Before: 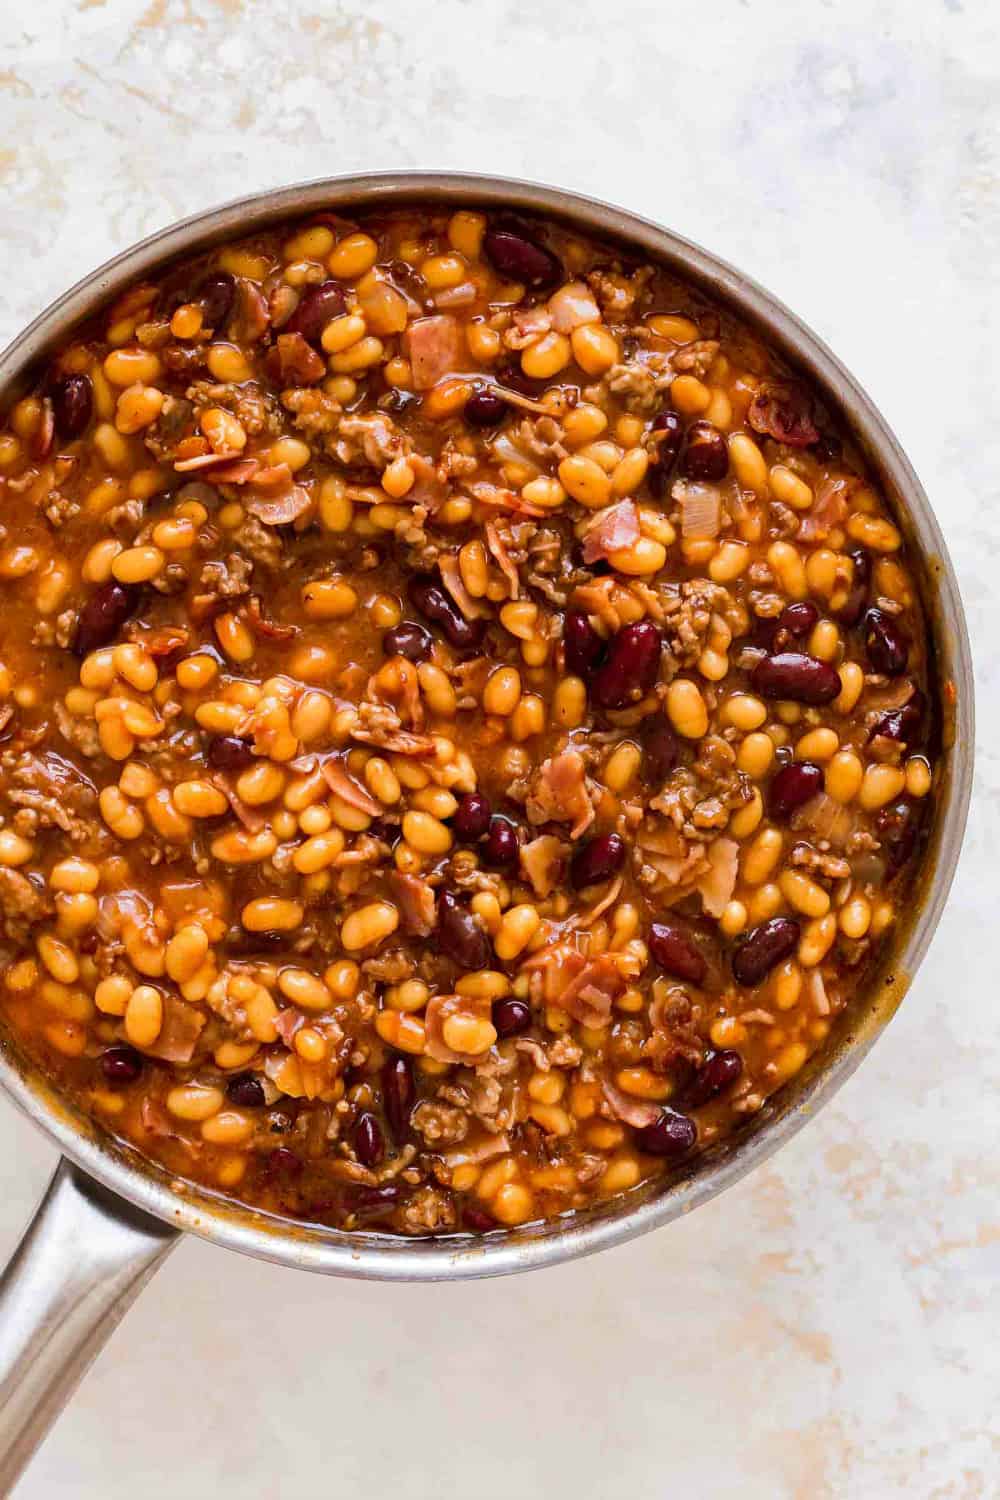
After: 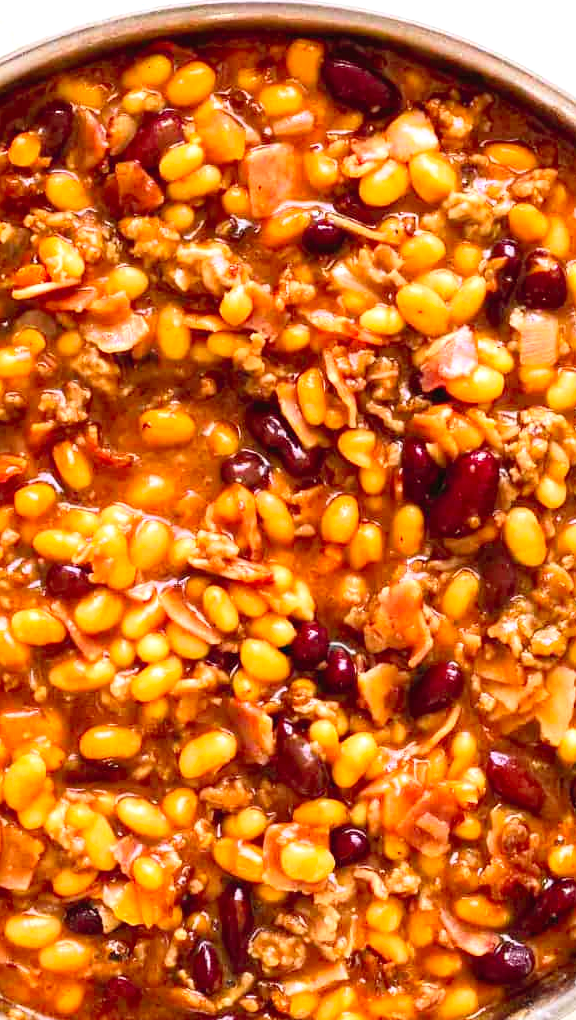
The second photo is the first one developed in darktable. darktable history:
contrast brightness saturation: contrast 0.201, brightness 0.164, saturation 0.218
crop: left 16.25%, top 11.469%, right 26.065%, bottom 20.522%
levels: levels [0, 0.435, 0.917]
